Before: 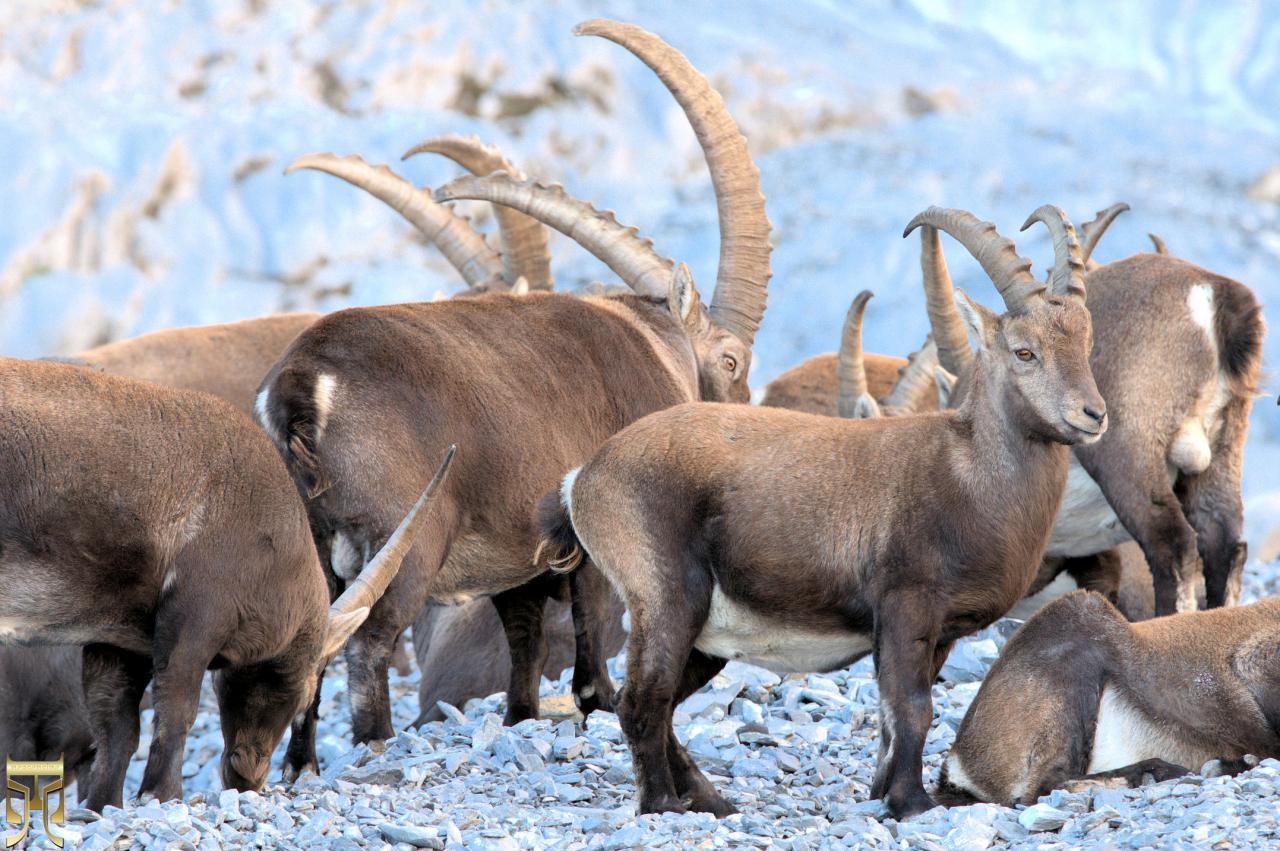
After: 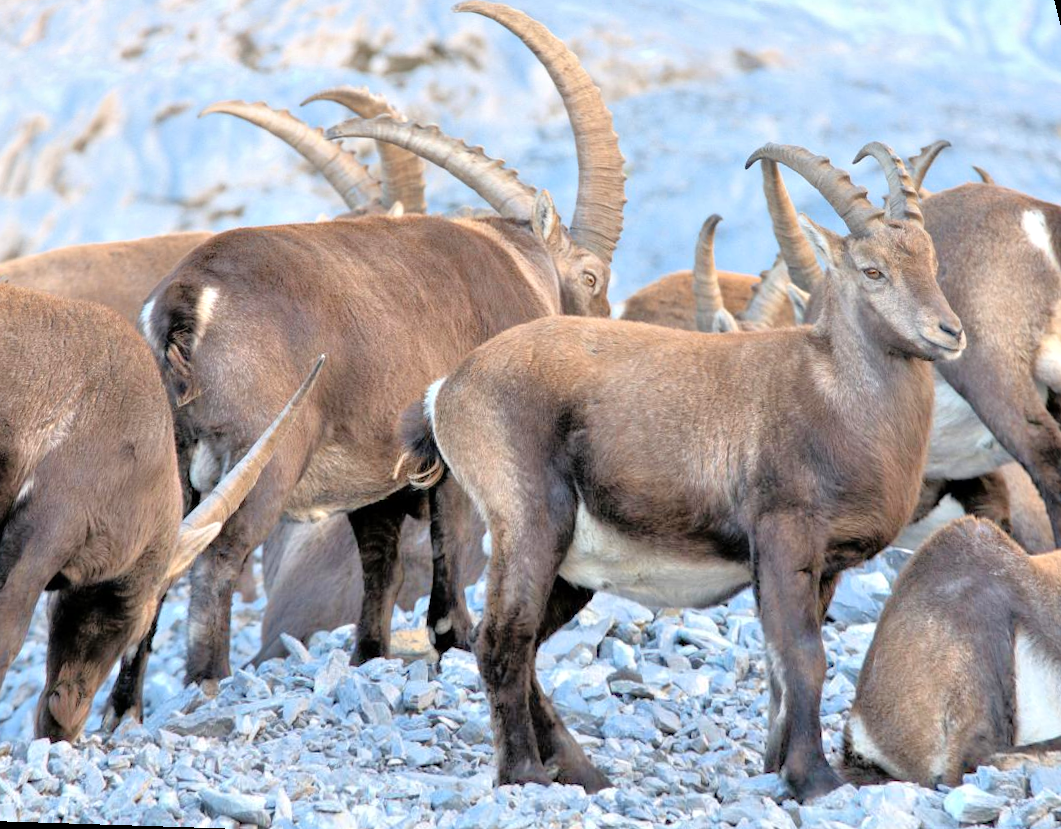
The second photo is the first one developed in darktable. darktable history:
tone equalizer: -7 EV 0.15 EV, -6 EV 0.6 EV, -5 EV 1.15 EV, -4 EV 1.33 EV, -3 EV 1.15 EV, -2 EV 0.6 EV, -1 EV 0.15 EV, mask exposure compensation -0.5 EV
rotate and perspective: rotation 0.72°, lens shift (vertical) -0.352, lens shift (horizontal) -0.051, crop left 0.152, crop right 0.859, crop top 0.019, crop bottom 0.964
